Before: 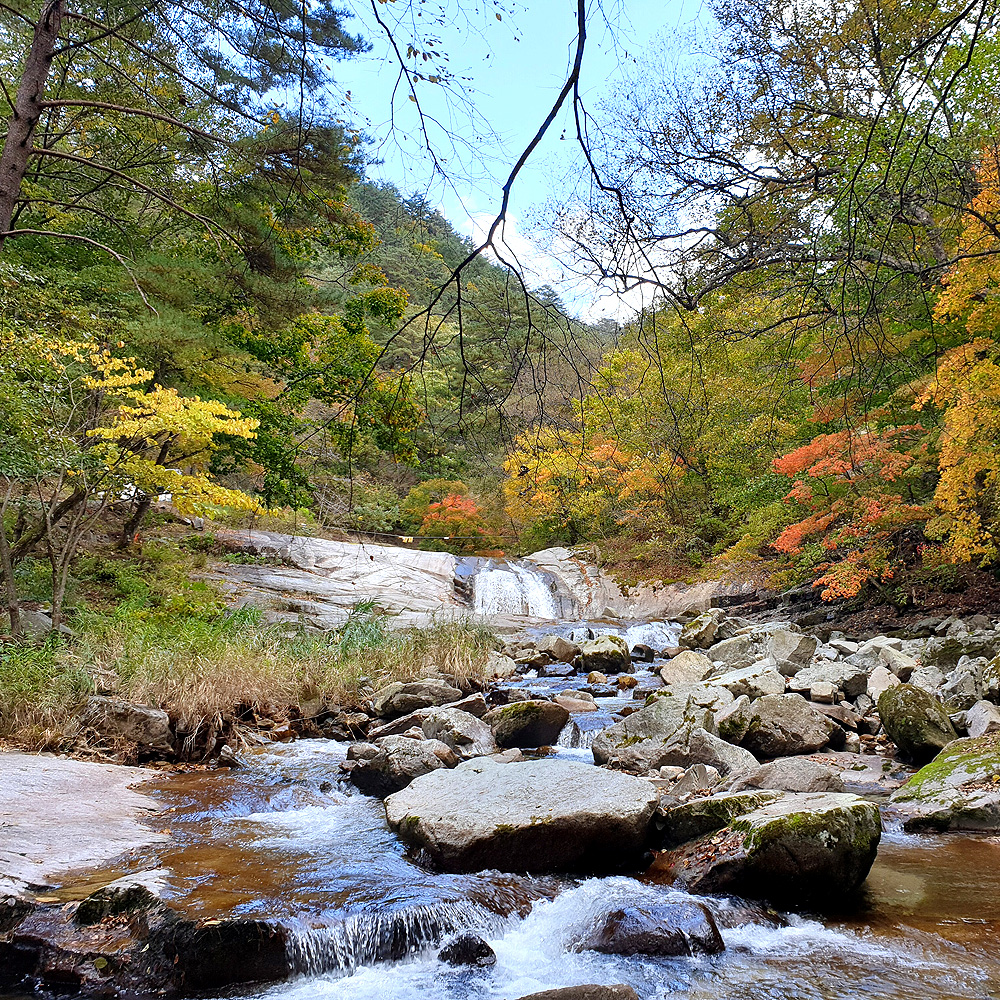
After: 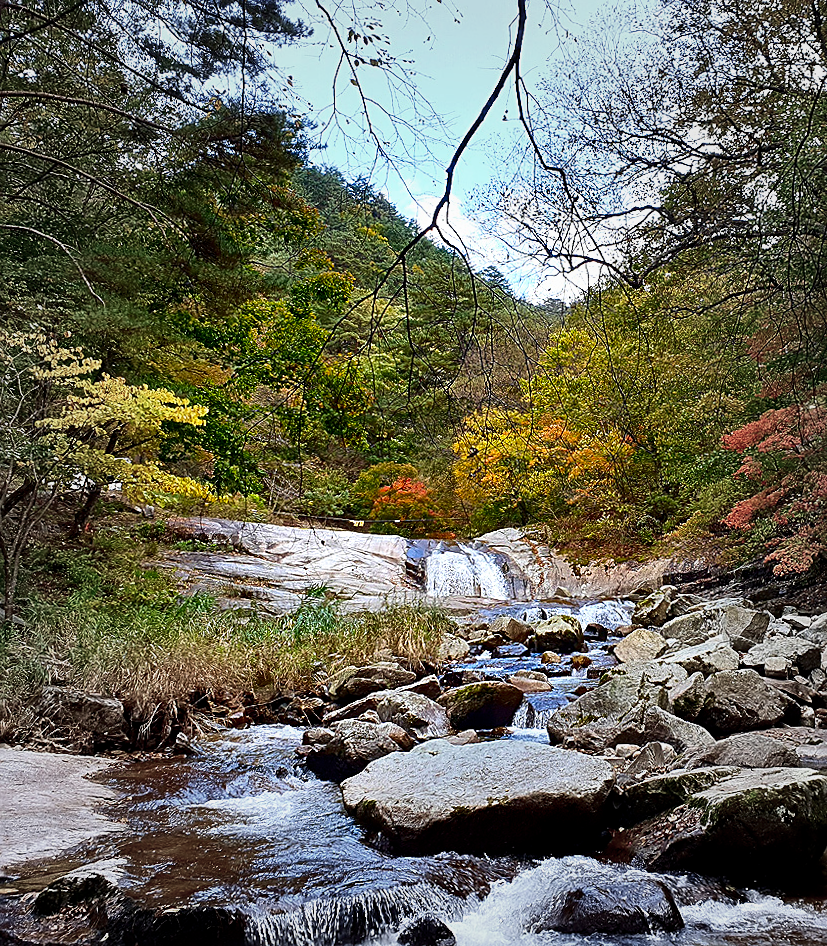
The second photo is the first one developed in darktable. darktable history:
crop and rotate: angle 1.19°, left 4.108%, top 0.856%, right 11.384%, bottom 2.58%
exposure: black level correction 0.001, compensate exposure bias true, compensate highlight preservation false
contrast brightness saturation: contrast 0.133, brightness -0.241, saturation 0.135
velvia: on, module defaults
sharpen: on, module defaults
color balance rgb: shadows lift › chroma 2.931%, shadows lift › hue 281.77°, power › hue 72.02°, perceptual saturation grading › global saturation 0.136%, global vibrance 15.955%, saturation formula JzAzBz (2021)
vignetting: fall-off start 48.76%, brightness -0.194, automatic ratio true, width/height ratio 1.297
